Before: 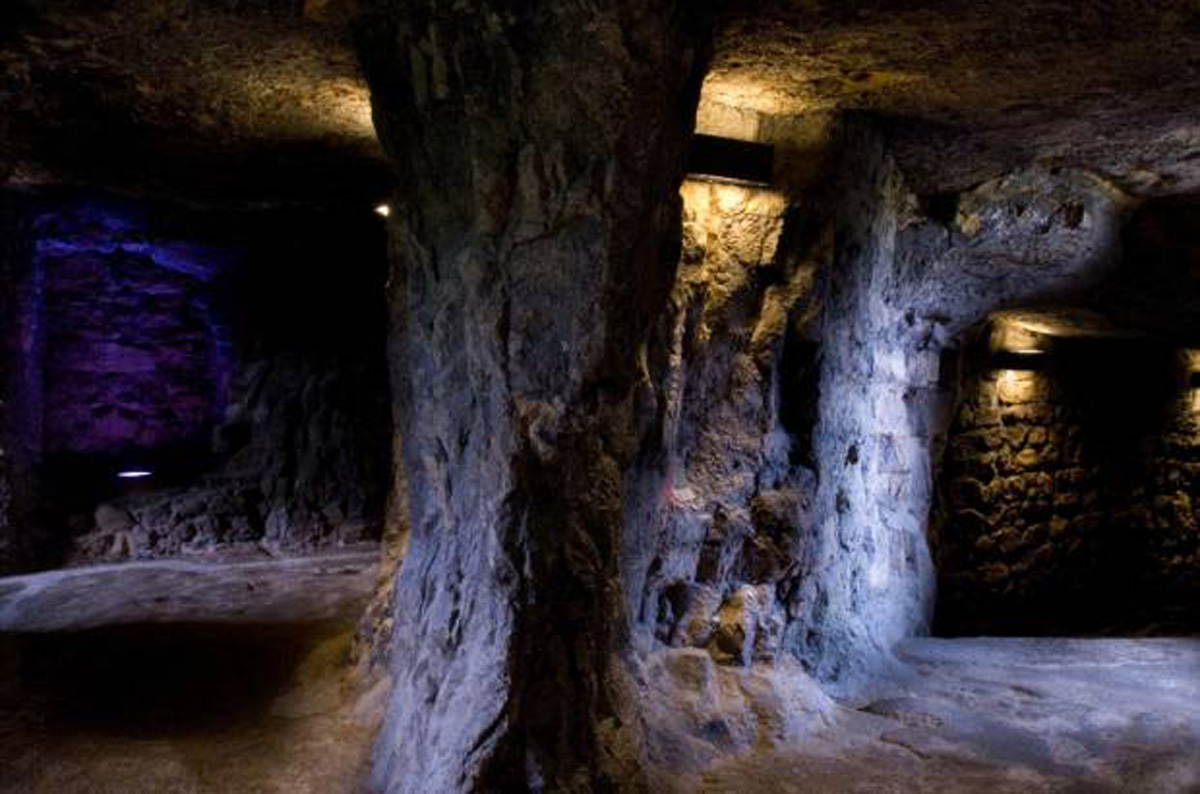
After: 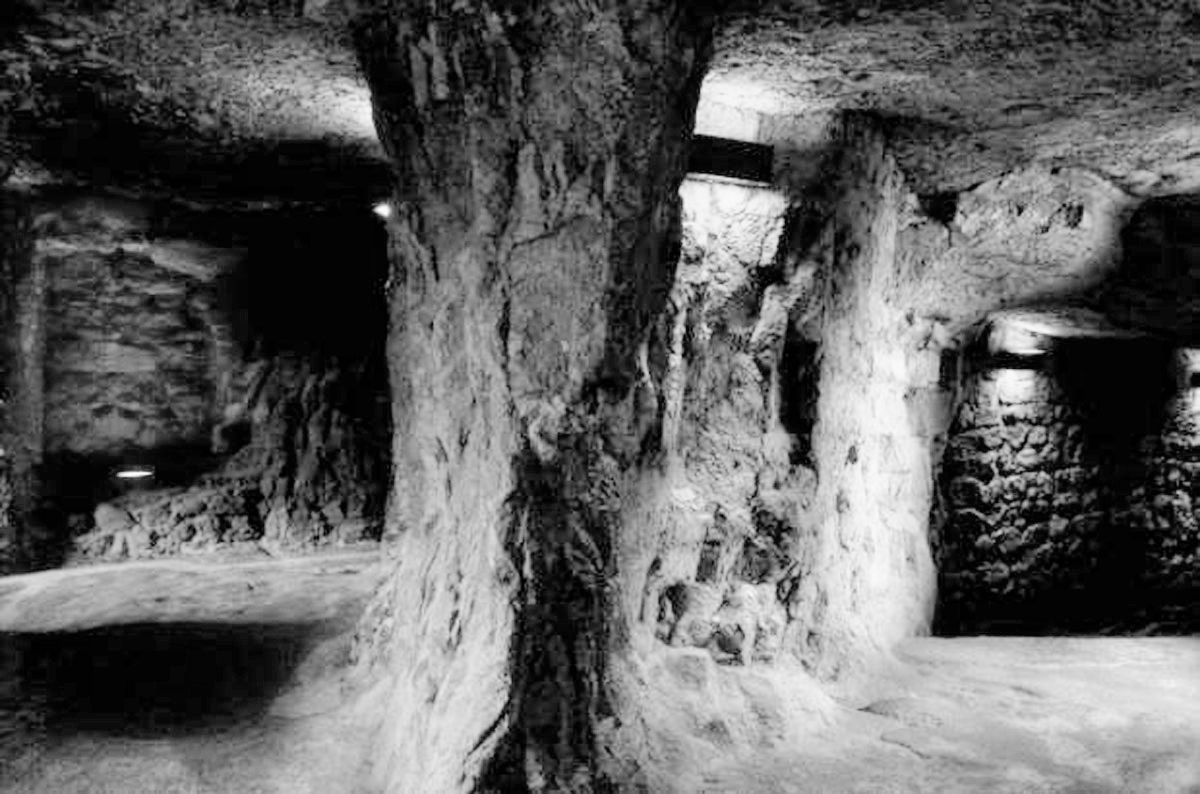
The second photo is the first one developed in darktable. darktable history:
tone curve: curves: ch0 [(0, 0) (0.003, 0) (0.011, 0.001) (0.025, 0.003) (0.044, 0.005) (0.069, 0.013) (0.1, 0.024) (0.136, 0.04) (0.177, 0.087) (0.224, 0.148) (0.277, 0.238) (0.335, 0.335) (0.399, 0.43) (0.468, 0.524) (0.543, 0.621) (0.623, 0.712) (0.709, 0.788) (0.801, 0.867) (0.898, 0.947) (1, 1)], preserve colors none
color look up table: target L [92.16, 84.34, 63.66, 68.78, 56.4, 75.47, 59.13, 68.78, 62.54, 57.4, 48.84, 36.15, 31.34, 26.77, 5.063, 200.73, 81.24, 61.86, 81.64, 51.85, 47.34, 46.75, 40.52, 41.7, 45.56, 29.09, 21.95, 22.19, 87.37, 86.99, 71.73, 74.65, 63.22, 63.22, 51.85, 65.39, 42.89, 52.76, 39.93, 53.07, 39.93, 39.93, 18.21, 19.49, 79.61, 81.24, 63.66, 54.89, 32.11], target a [-0.005, 0 ×6, 0.001, 0, 0, 0.001 ×5, 0 ×5, 0.001 ×9, 0 ×4, 0.012, 0.001, 0, 0.001 ×4, 0.002, 0.001, 0.001, 0.001, 0, 0.001, 0, 0.002, 0.001], target b [0.044, 0.003, 0.005, 0.004, -0.002, 0.004, 0, 0.003, 0, 0, -0.004 ×4, -0.002, -0.001, 0.004, 0, 0.004, -0.002, -0.003 ×5, -0.005, -0.005, -0.005, 0.002, 0.003, 0.004, 0.004, 0, -0.007, -0.002, 0.005, -0.003, -0.002, -0.003, -0.002, -0.004, -0.003, -0.003, -0.003, 0.004, 0.003, 0.005, -0.003, -0.004], num patches 49
